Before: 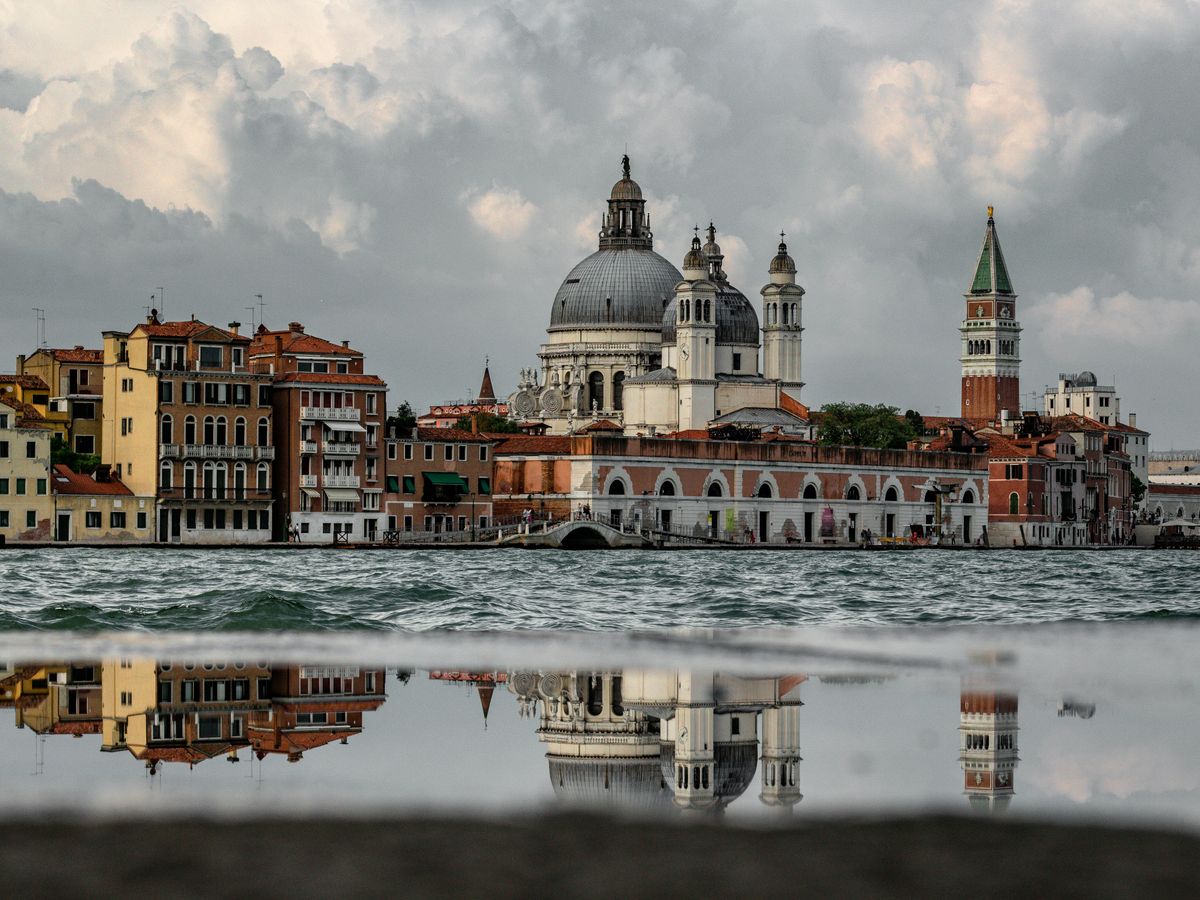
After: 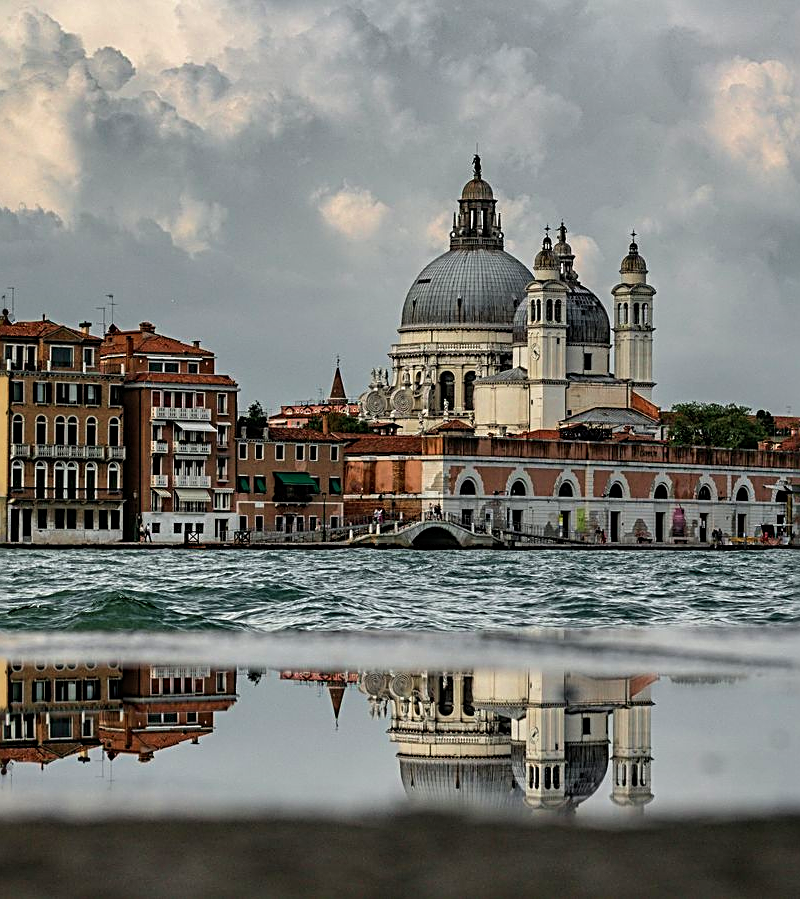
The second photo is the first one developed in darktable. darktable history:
velvia: on, module defaults
crop and rotate: left 12.454%, right 20.81%
shadows and highlights: highlights color adjustment 32.91%, soften with gaussian
sharpen: radius 2.714, amount 0.66
